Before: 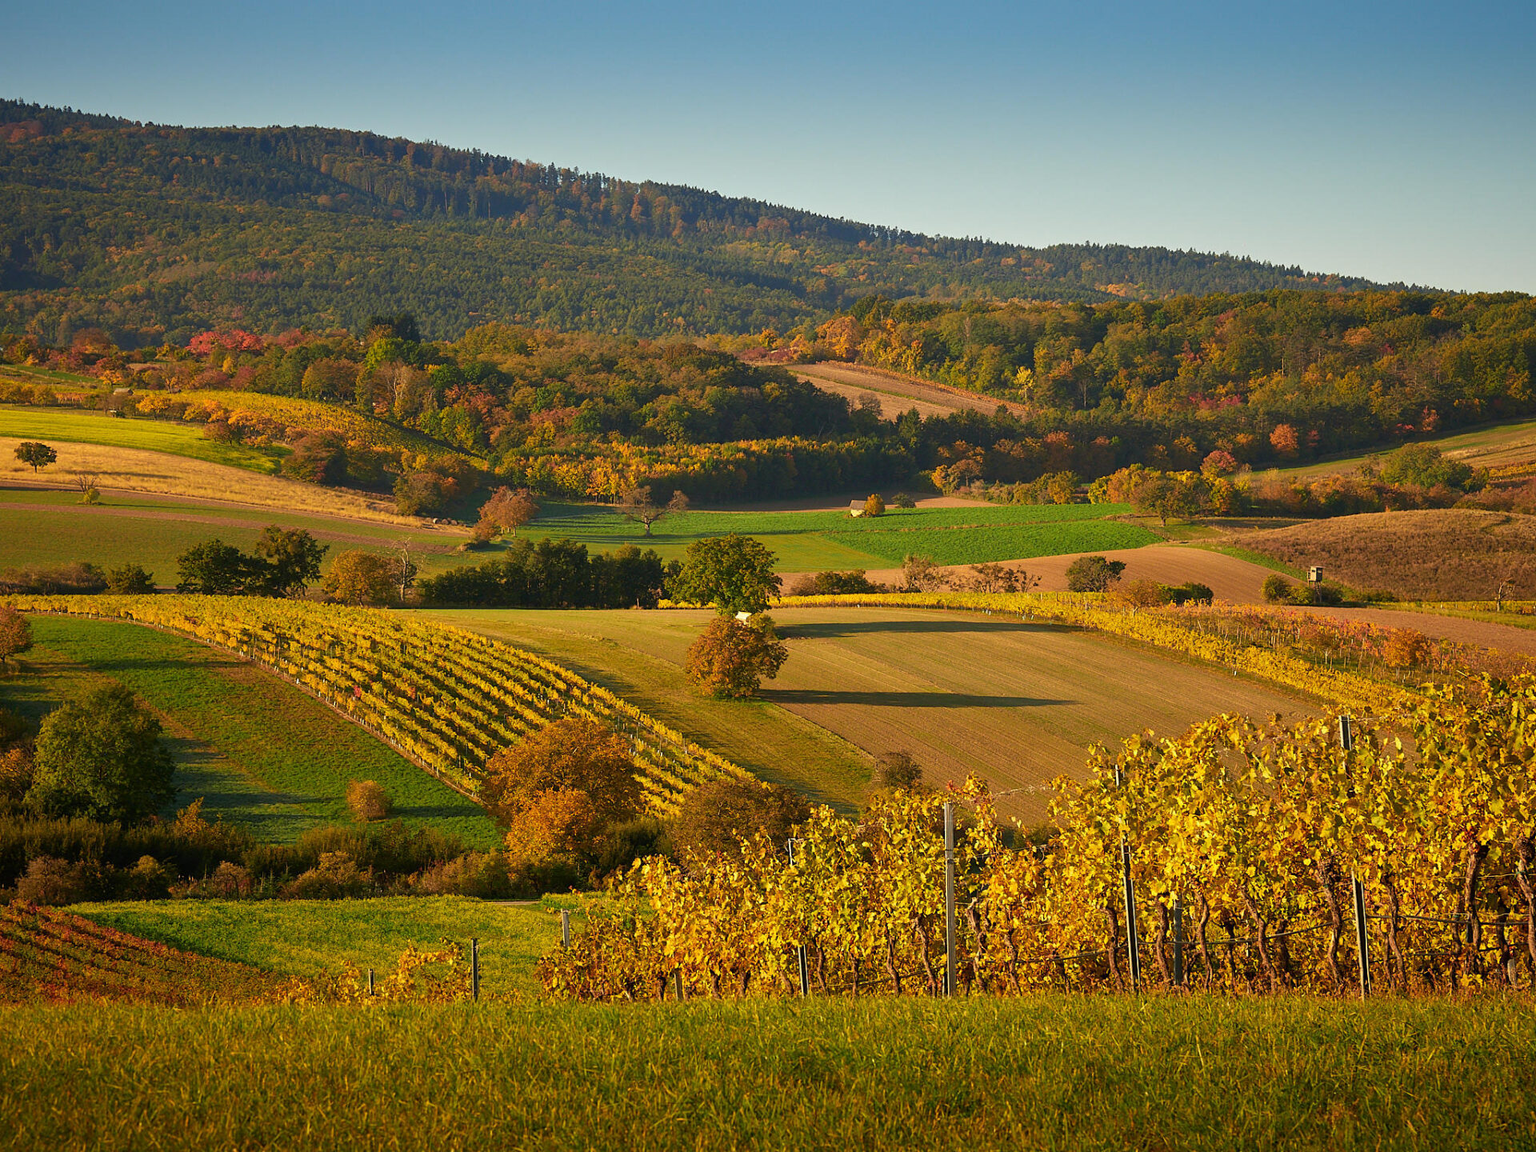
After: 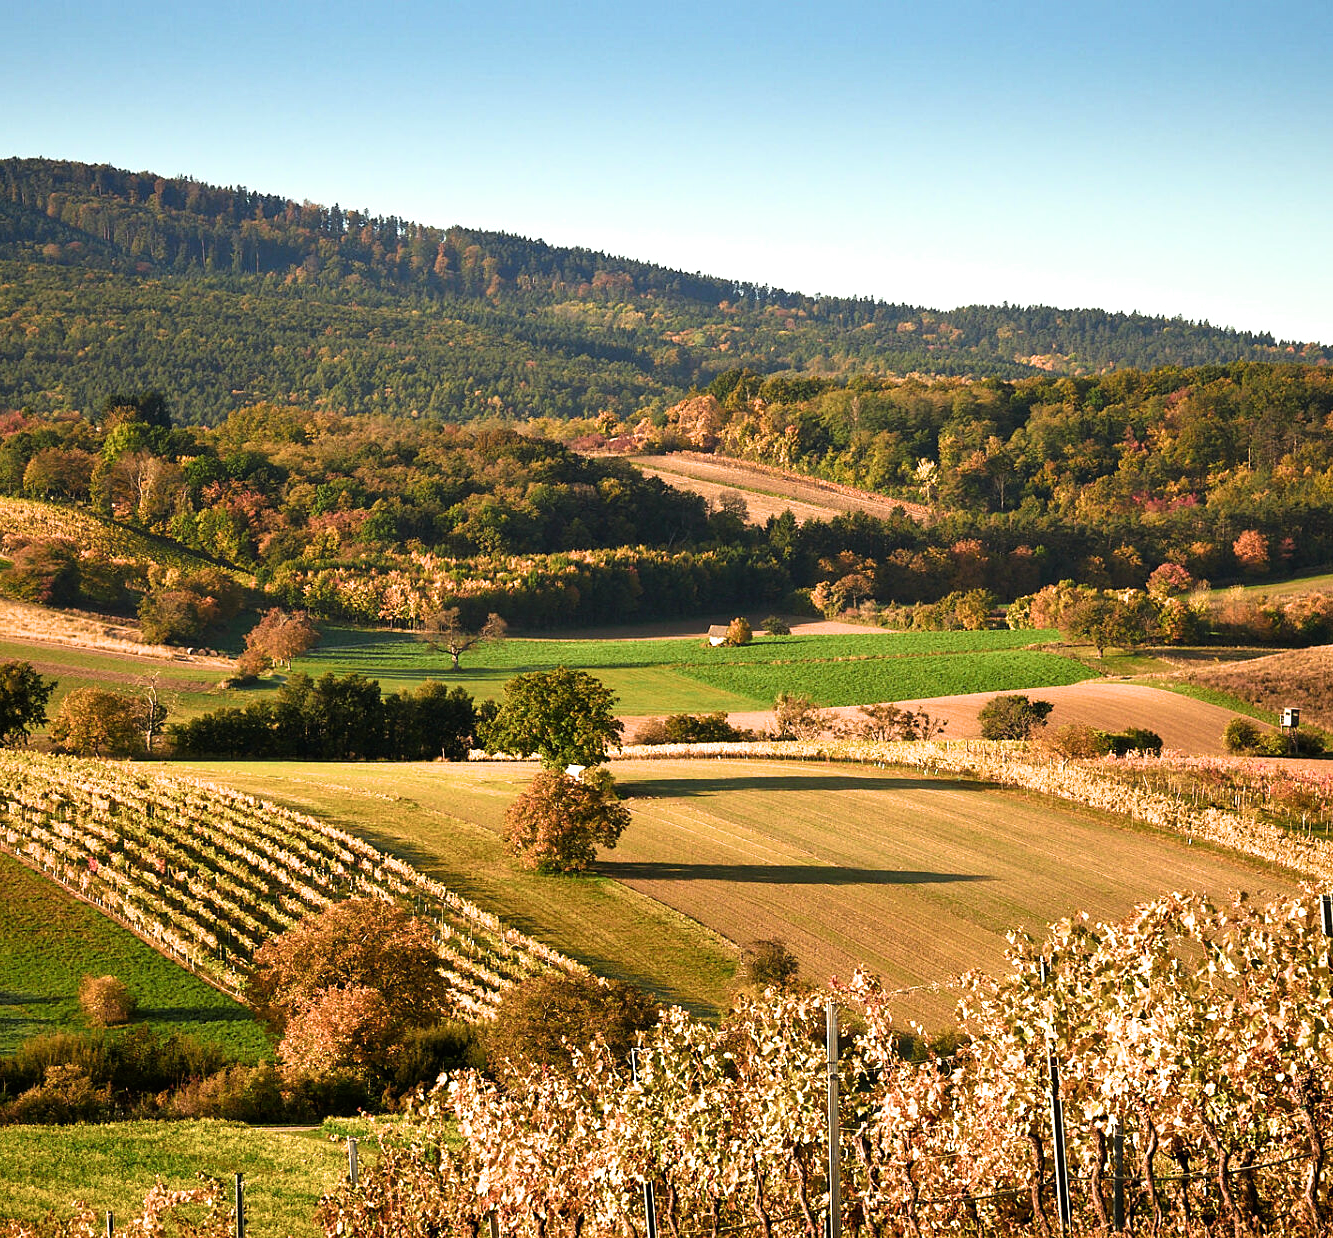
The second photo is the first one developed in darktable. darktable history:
exposure: exposure 0.492 EV, compensate highlight preservation false
crop: left 18.47%, right 12.075%, bottom 13.998%
filmic rgb: black relative exposure -7.96 EV, white relative exposure 2.19 EV, hardness 7.03, iterations of high-quality reconstruction 0
